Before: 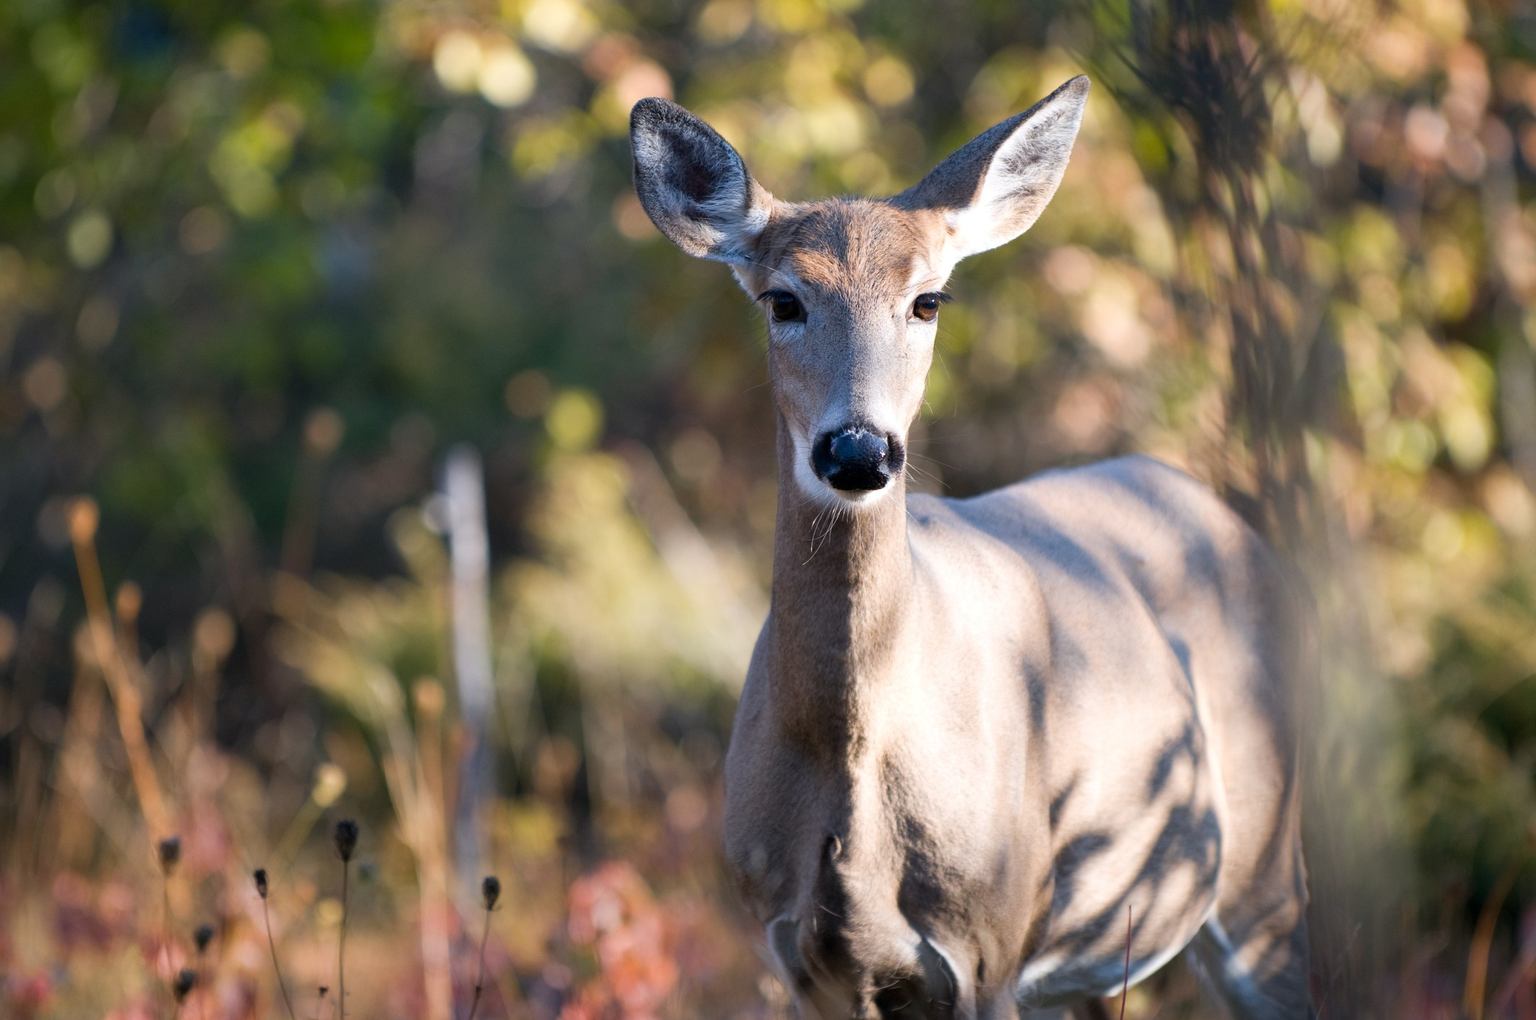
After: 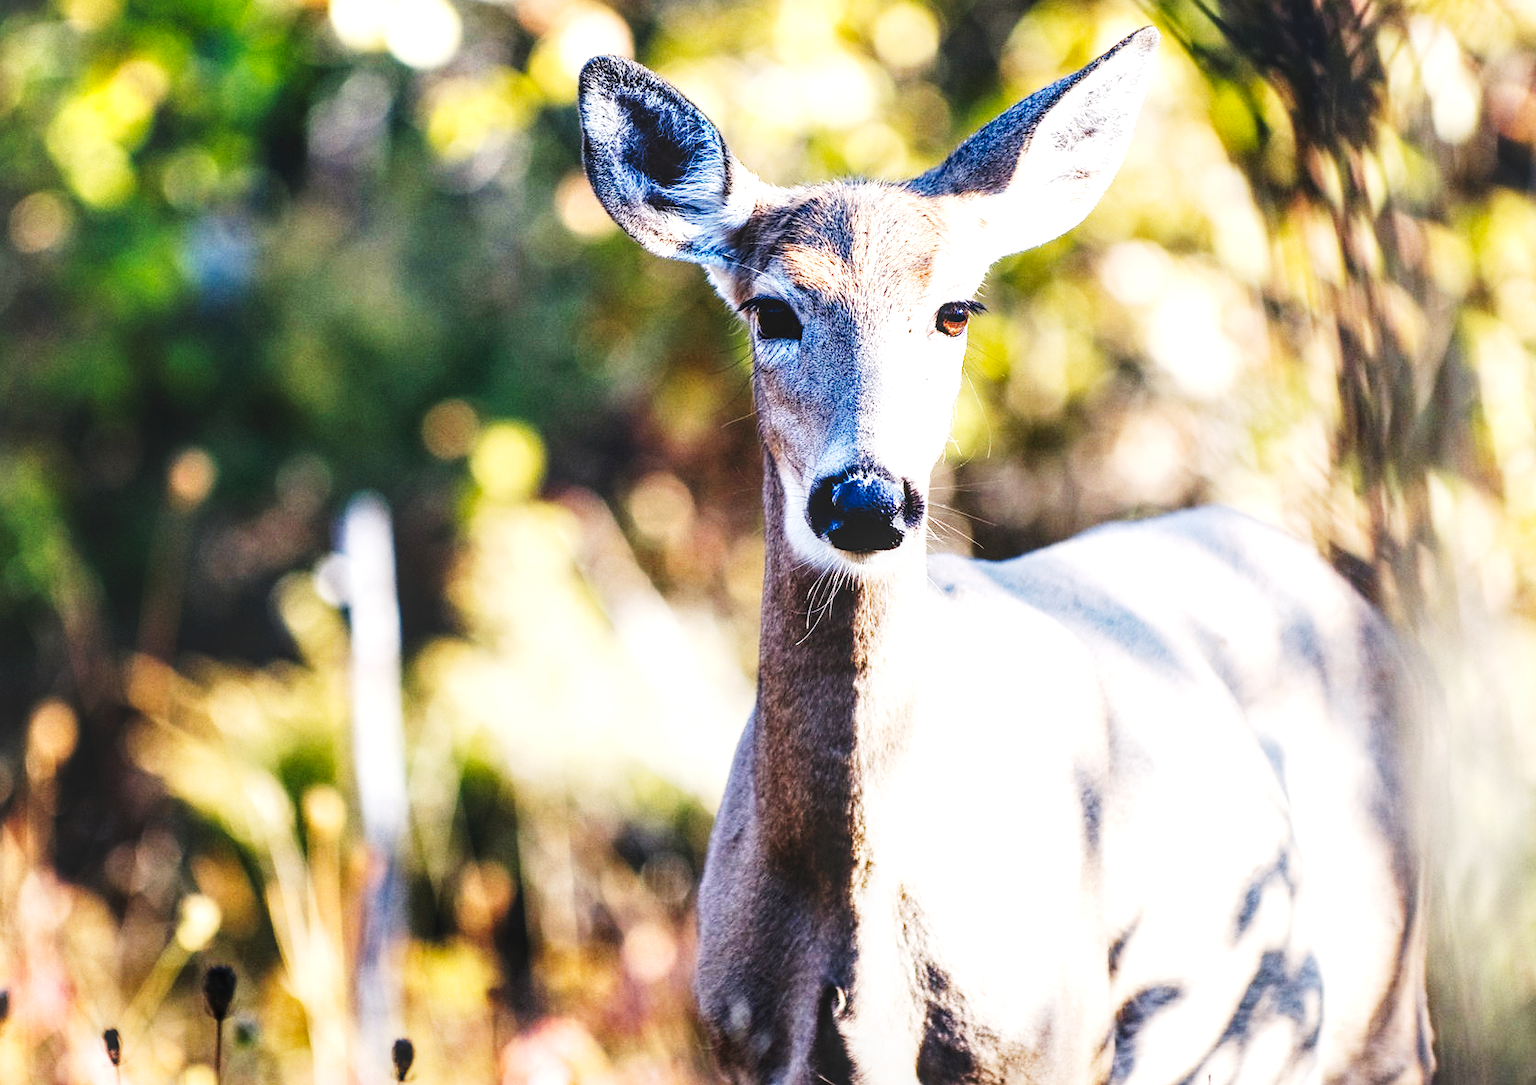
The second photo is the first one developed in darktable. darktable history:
local contrast: detail 144%
vignetting: fall-off start 100%, brightness 0.05, saturation 0
base curve: curves: ch0 [(0, 0) (0.007, 0.004) (0.027, 0.03) (0.046, 0.07) (0.207, 0.54) (0.442, 0.872) (0.673, 0.972) (1, 1)], preserve colors none
tone curve: curves: ch0 [(0, 0) (0.003, 0.117) (0.011, 0.118) (0.025, 0.123) (0.044, 0.13) (0.069, 0.137) (0.1, 0.149) (0.136, 0.157) (0.177, 0.184) (0.224, 0.217) (0.277, 0.257) (0.335, 0.324) (0.399, 0.406) (0.468, 0.511) (0.543, 0.609) (0.623, 0.712) (0.709, 0.8) (0.801, 0.877) (0.898, 0.938) (1, 1)], preserve colors none
crop: left 11.225%, top 5.381%, right 9.565%, bottom 10.314%
sharpen: radius 1.458, amount 0.398, threshold 1.271
